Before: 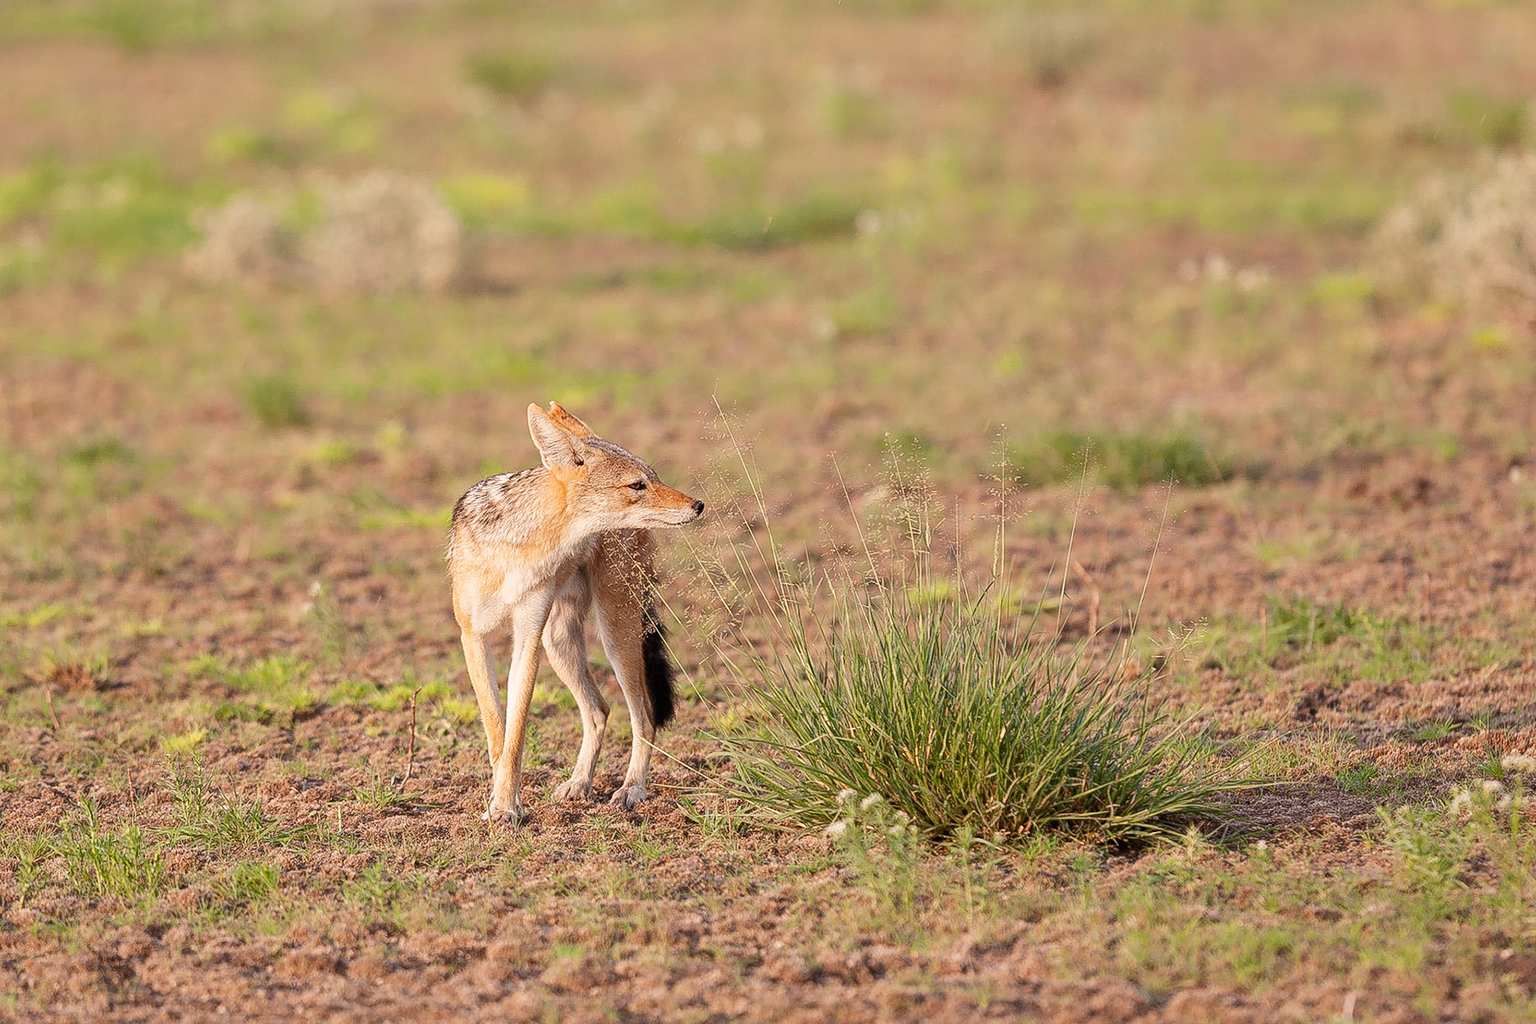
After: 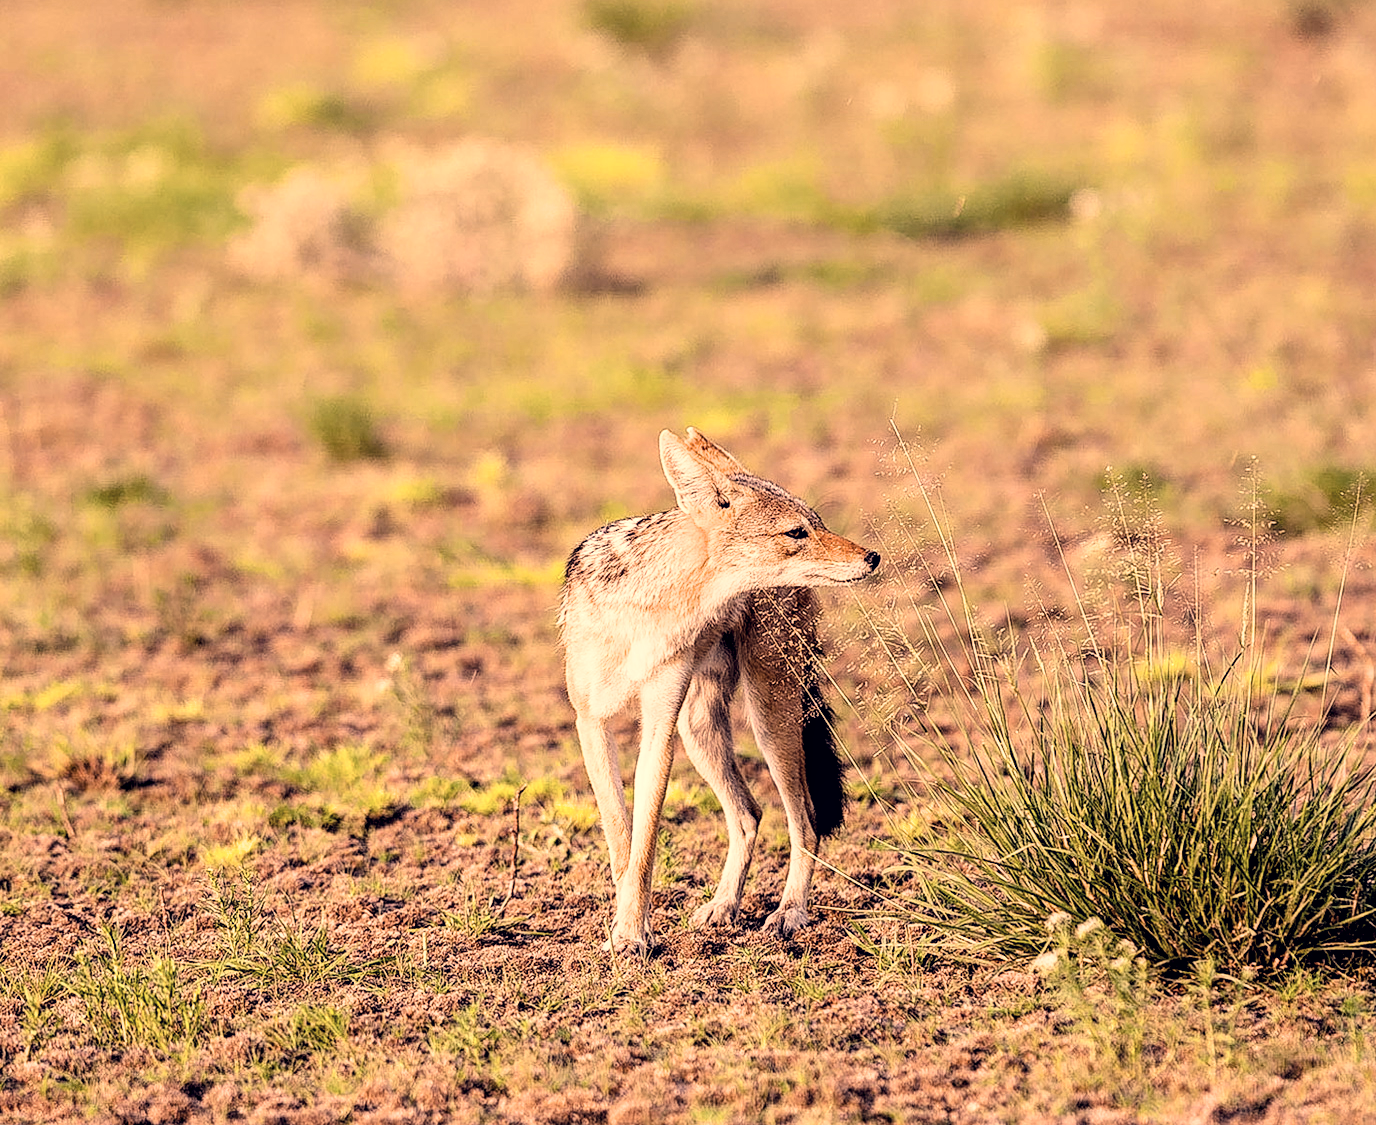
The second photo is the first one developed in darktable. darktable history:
local contrast: highlights 25%, shadows 75%, midtone range 0.75
filmic rgb: black relative exposure -3.75 EV, white relative exposure 2.4 EV, dynamic range scaling -50%, hardness 3.42, latitude 30%, contrast 1.8
crop: top 5.803%, right 27.864%, bottom 5.804%
color balance rgb: perceptual saturation grading › global saturation 25%, global vibrance 20%
color correction: highlights a* 19.59, highlights b* 27.49, shadows a* 3.46, shadows b* -17.28, saturation 0.73
